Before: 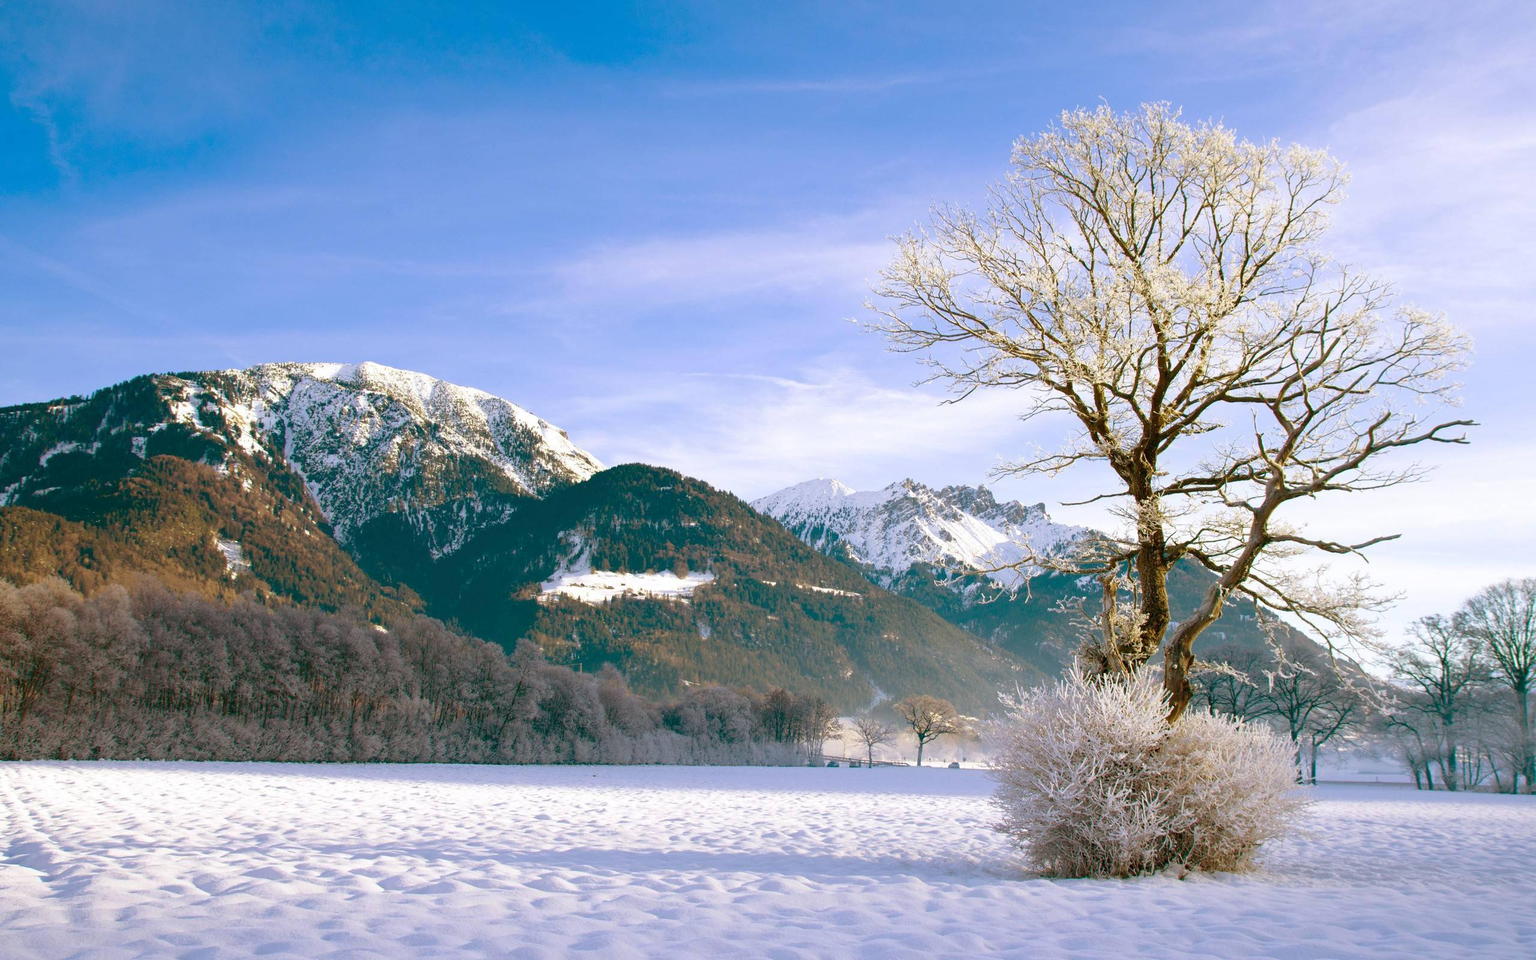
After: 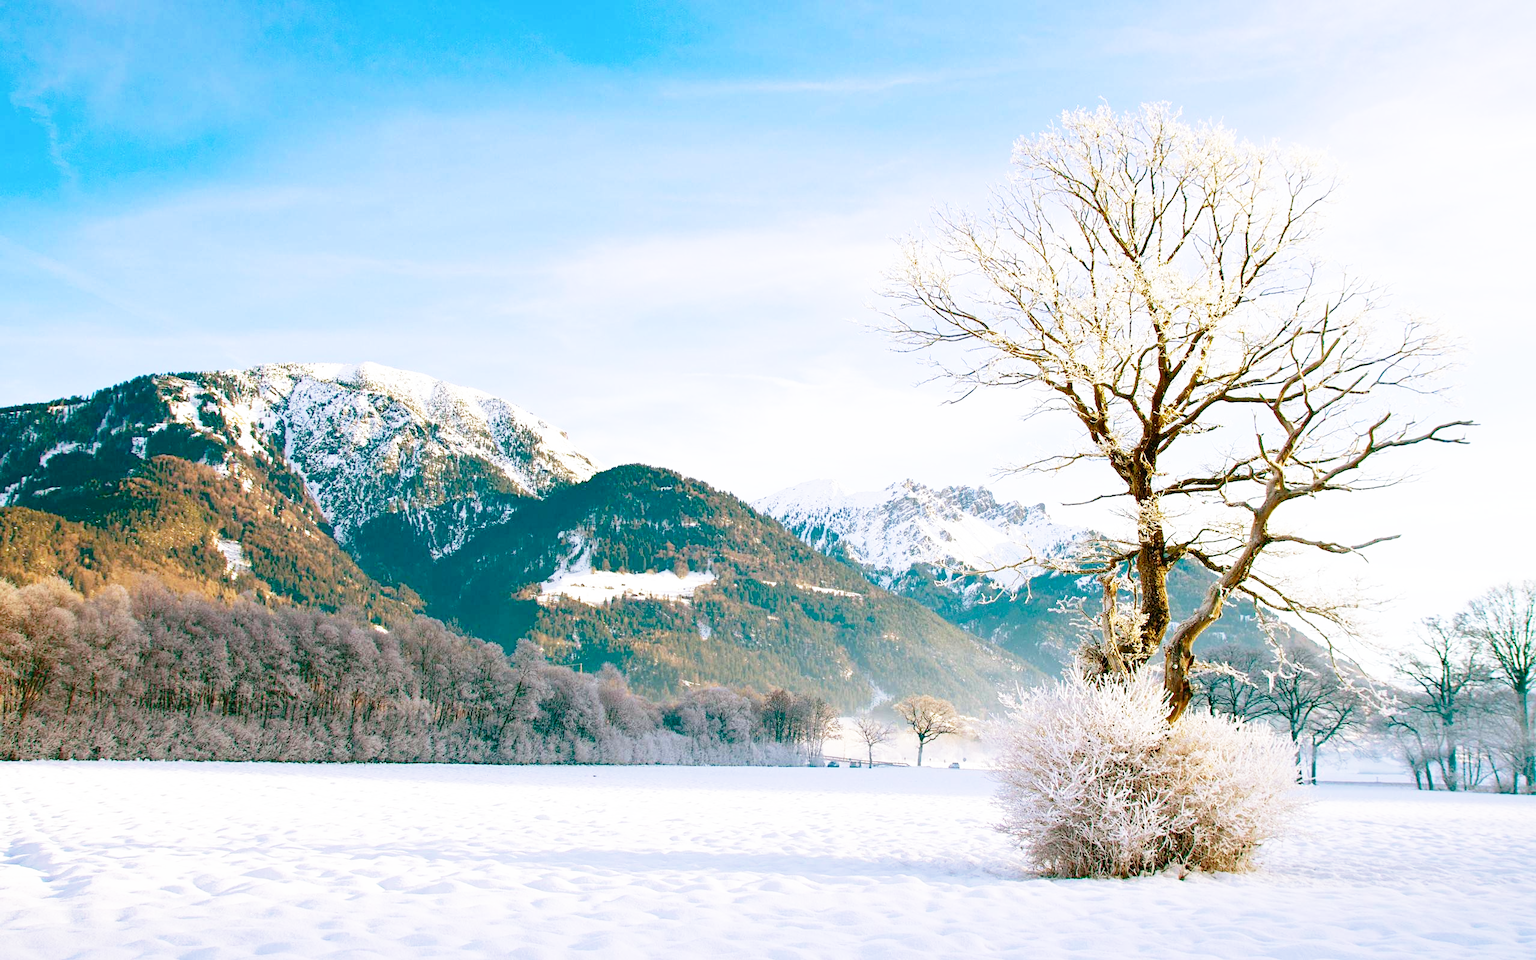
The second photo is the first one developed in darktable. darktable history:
base curve: curves: ch0 [(0, 0) (0.012, 0.01) (0.073, 0.168) (0.31, 0.711) (0.645, 0.957) (1, 1)], preserve colors none
sharpen: amount 0.208
